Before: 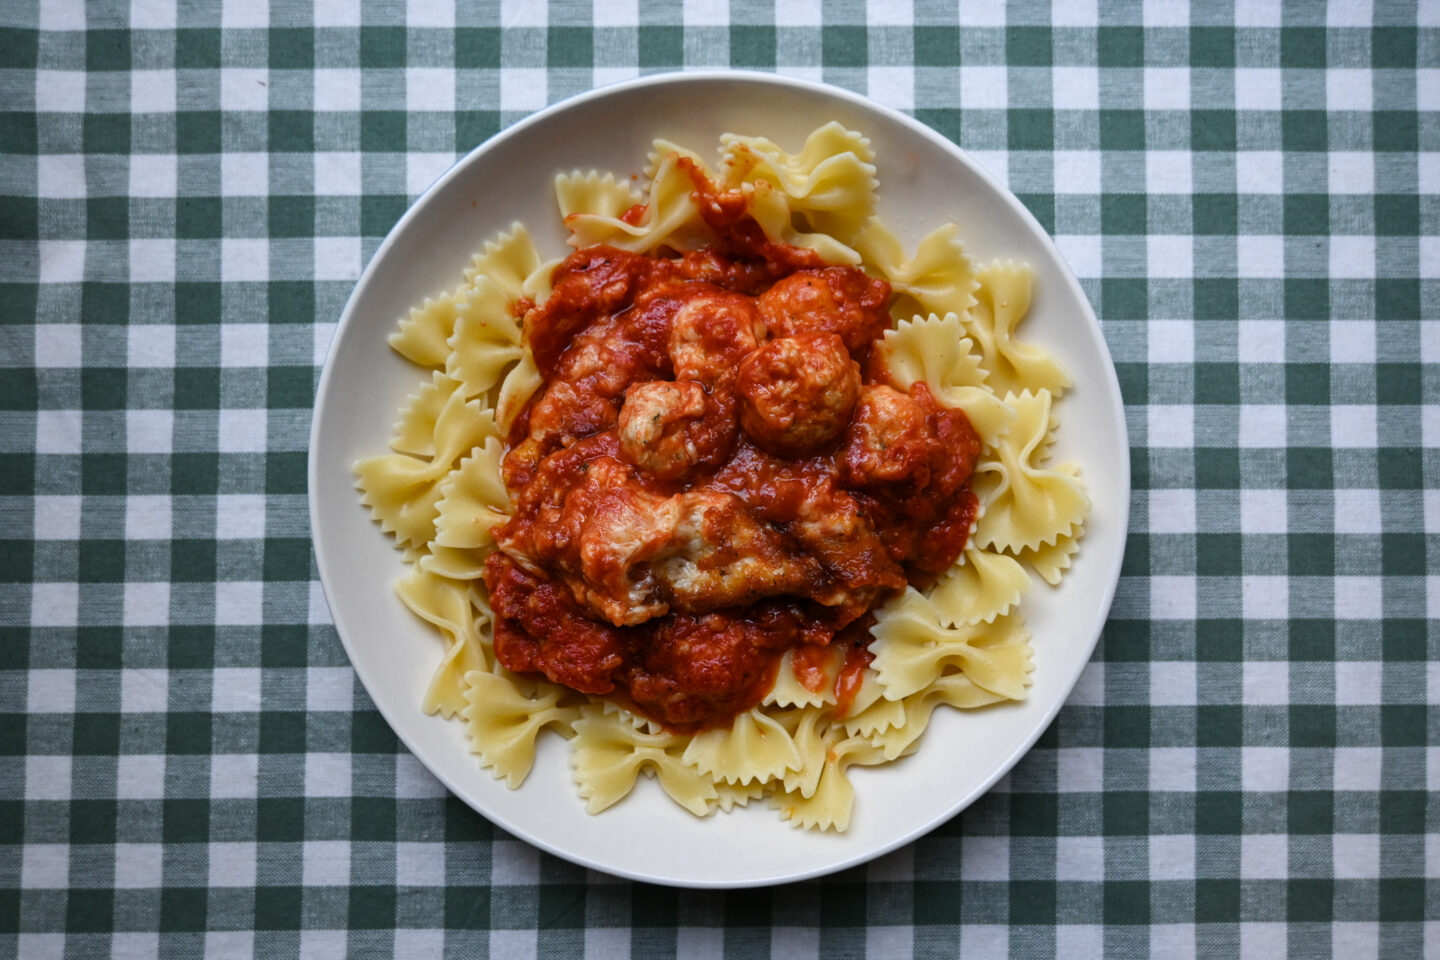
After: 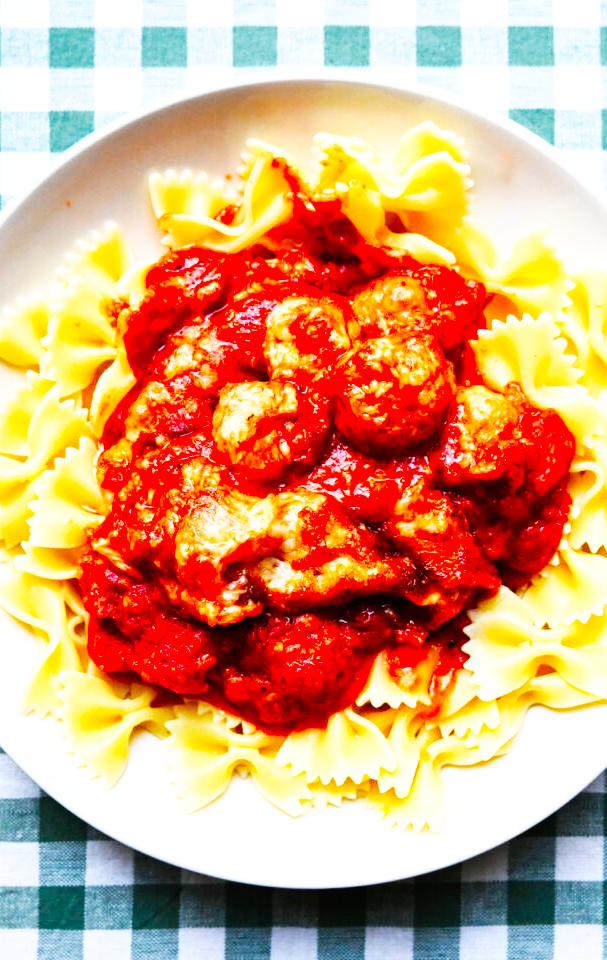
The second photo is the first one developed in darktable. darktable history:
base curve: curves: ch0 [(0, 0) (0.007, 0.004) (0.027, 0.03) (0.046, 0.07) (0.207, 0.54) (0.442, 0.872) (0.673, 0.972) (1, 1)], preserve colors none
contrast brightness saturation: saturation 0.481
crop: left 28.21%, right 29.568%
exposure: black level correction 0, exposure 0.697 EV, compensate highlight preservation false
color correction: highlights b* -0.025
